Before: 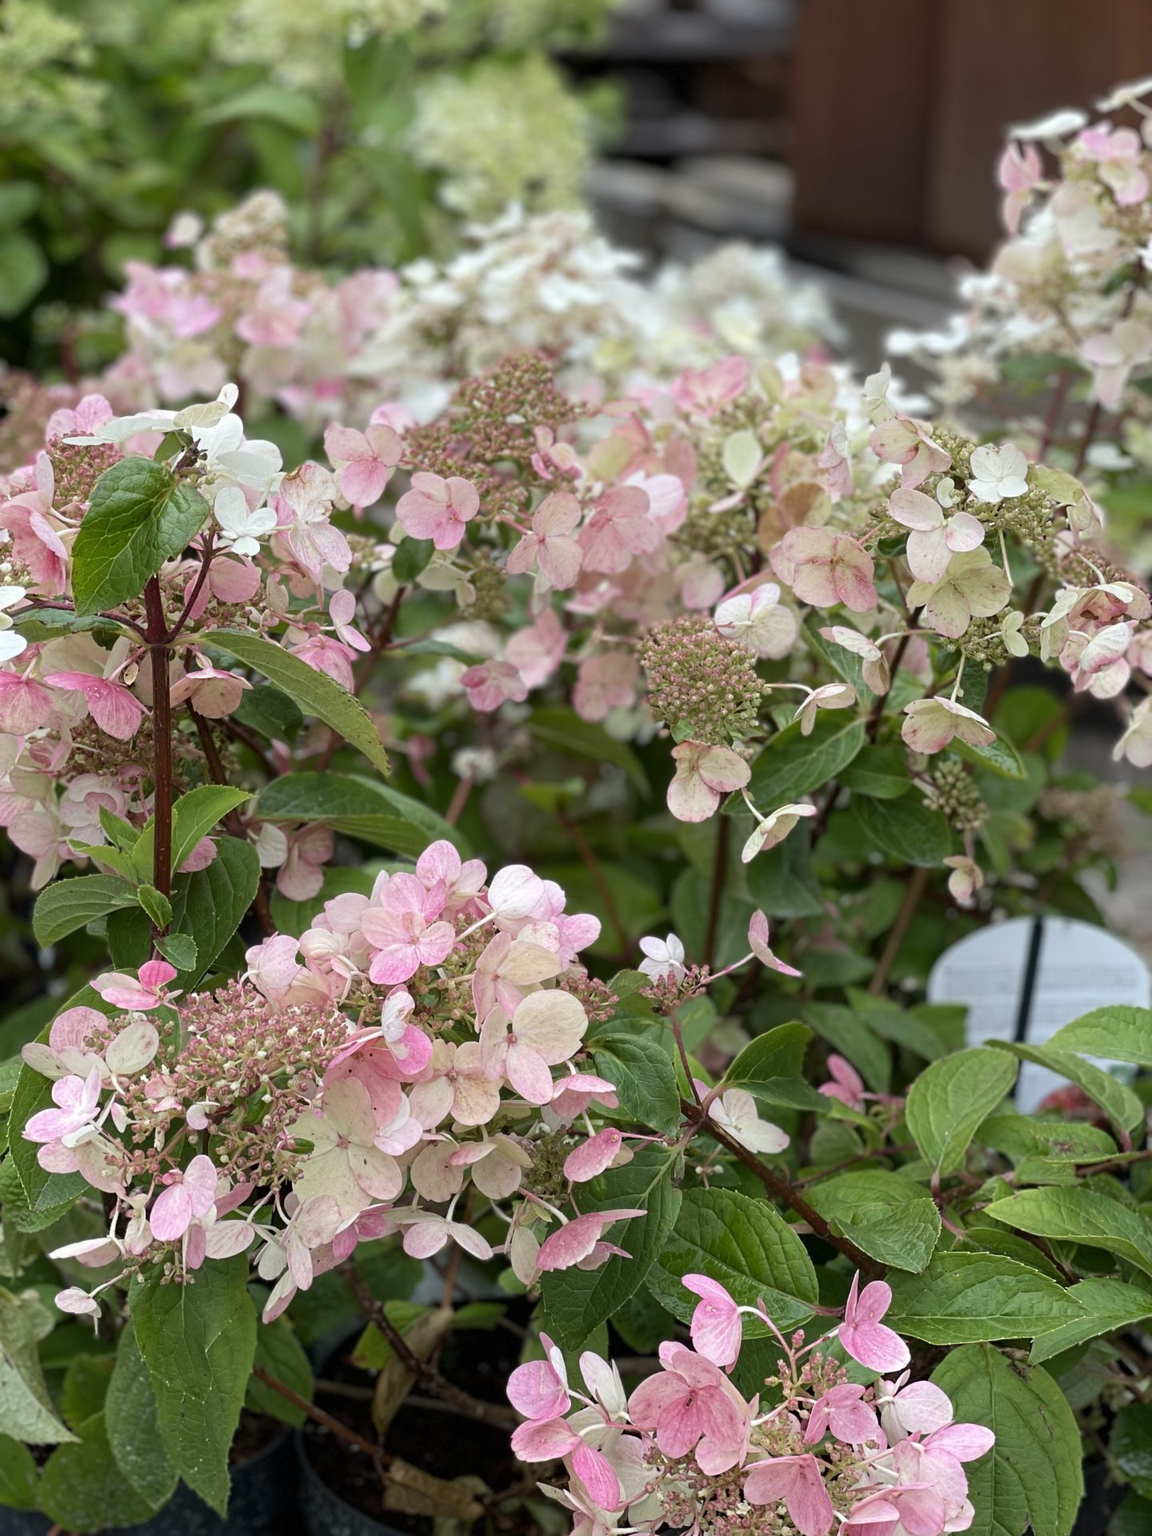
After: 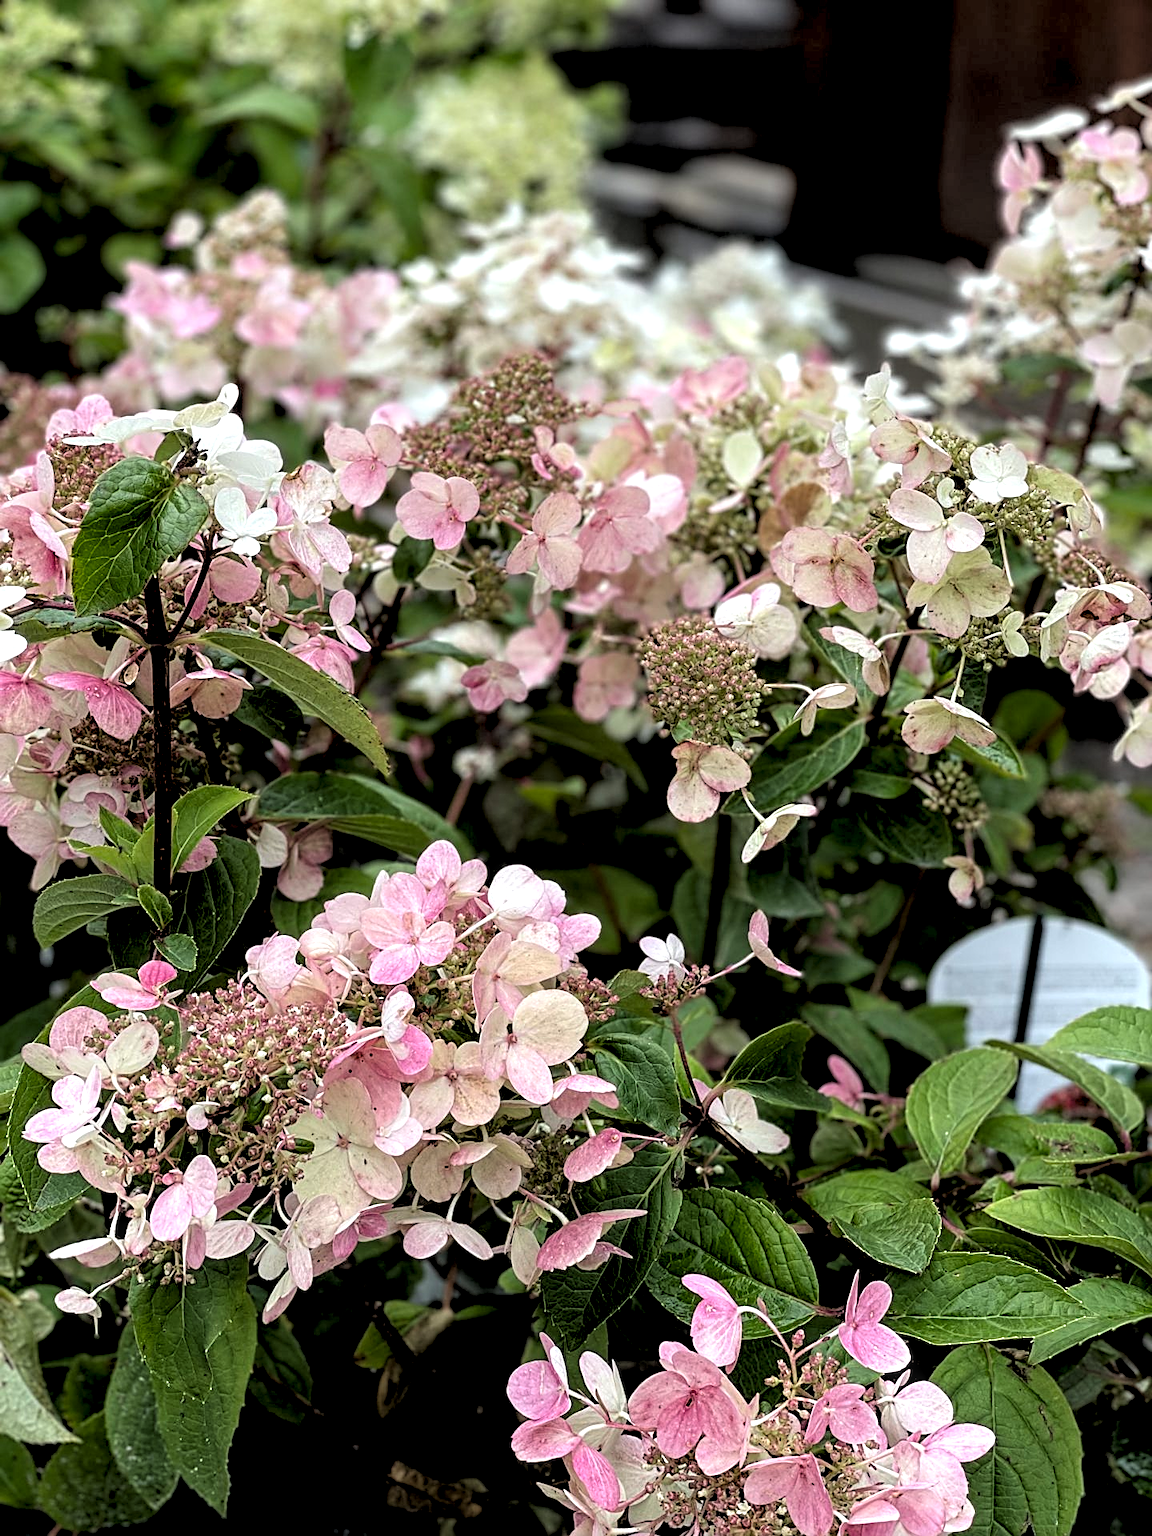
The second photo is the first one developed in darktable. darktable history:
local contrast: detail 135%, midtone range 0.75
rgb levels: levels [[0.034, 0.472, 0.904], [0, 0.5, 1], [0, 0.5, 1]]
sharpen: on, module defaults
